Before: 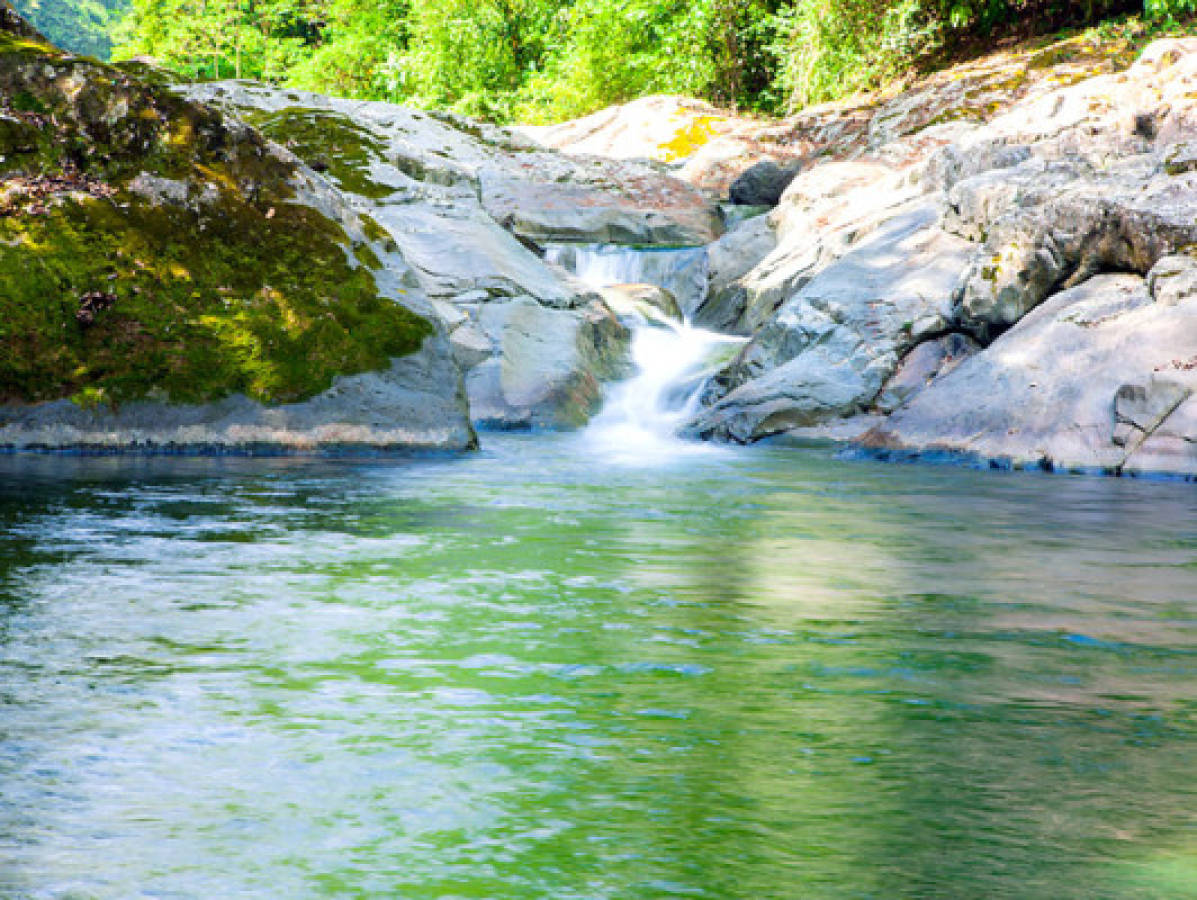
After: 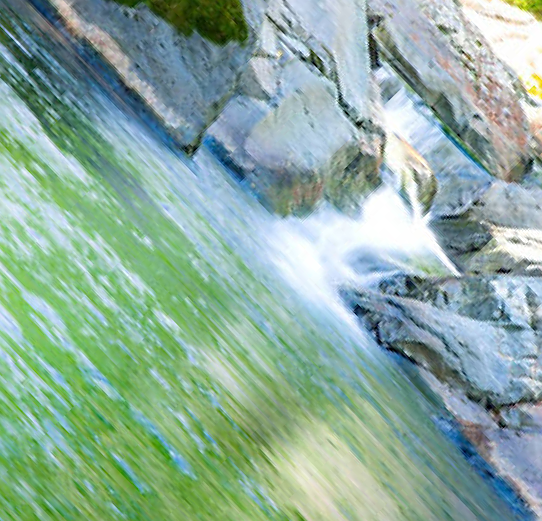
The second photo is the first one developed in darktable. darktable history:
crop and rotate: angle -45.85°, top 16.603%, right 0.965%, bottom 11.738%
sharpen: radius 1.975
